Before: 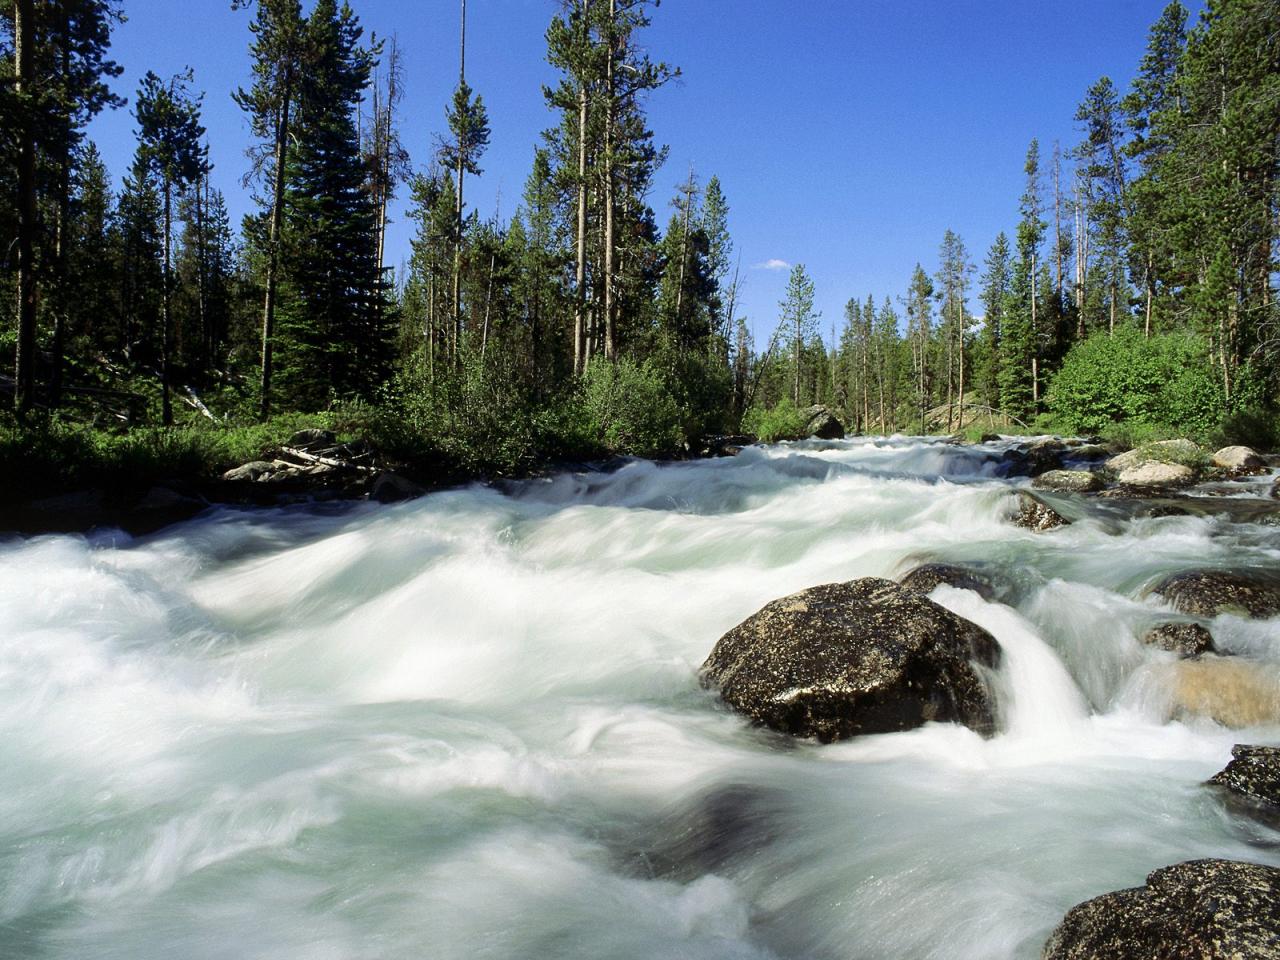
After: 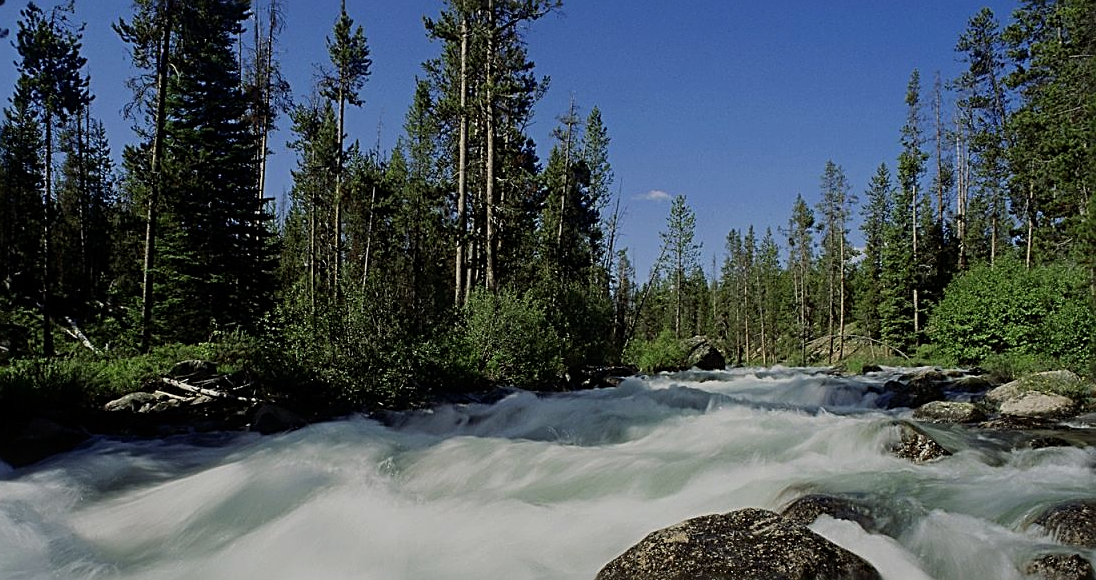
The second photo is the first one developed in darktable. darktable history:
exposure: exposure -1 EV, compensate highlight preservation false
crop and rotate: left 9.345%, top 7.22%, right 4.982%, bottom 32.331%
sharpen: radius 2.531, amount 0.628
base curve: exposure shift 0, preserve colors none
